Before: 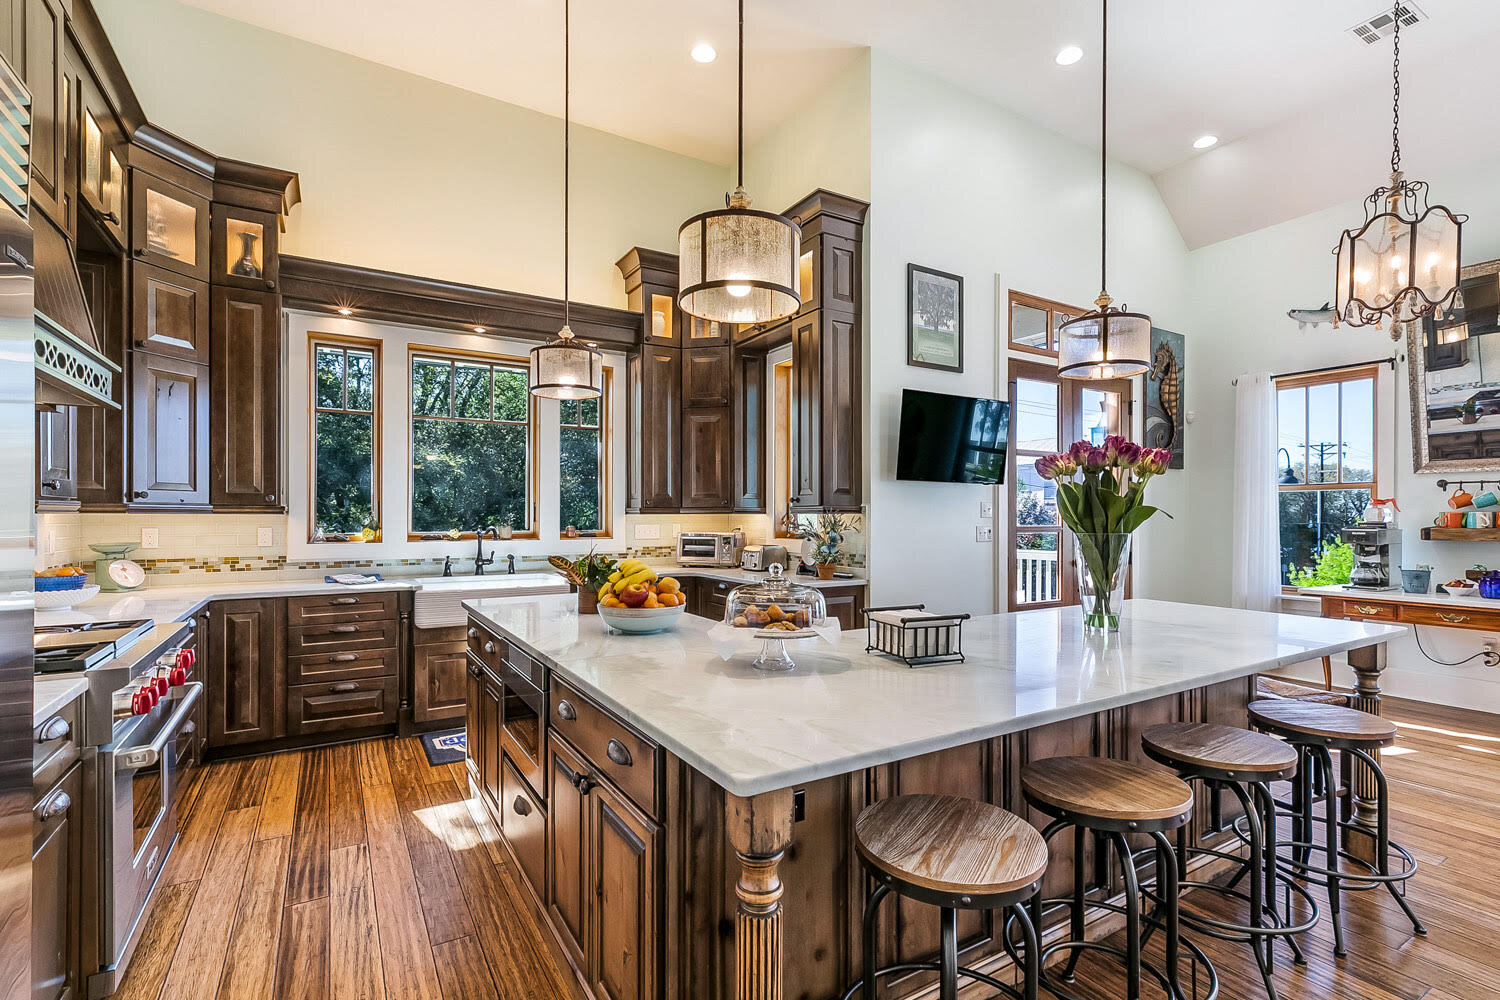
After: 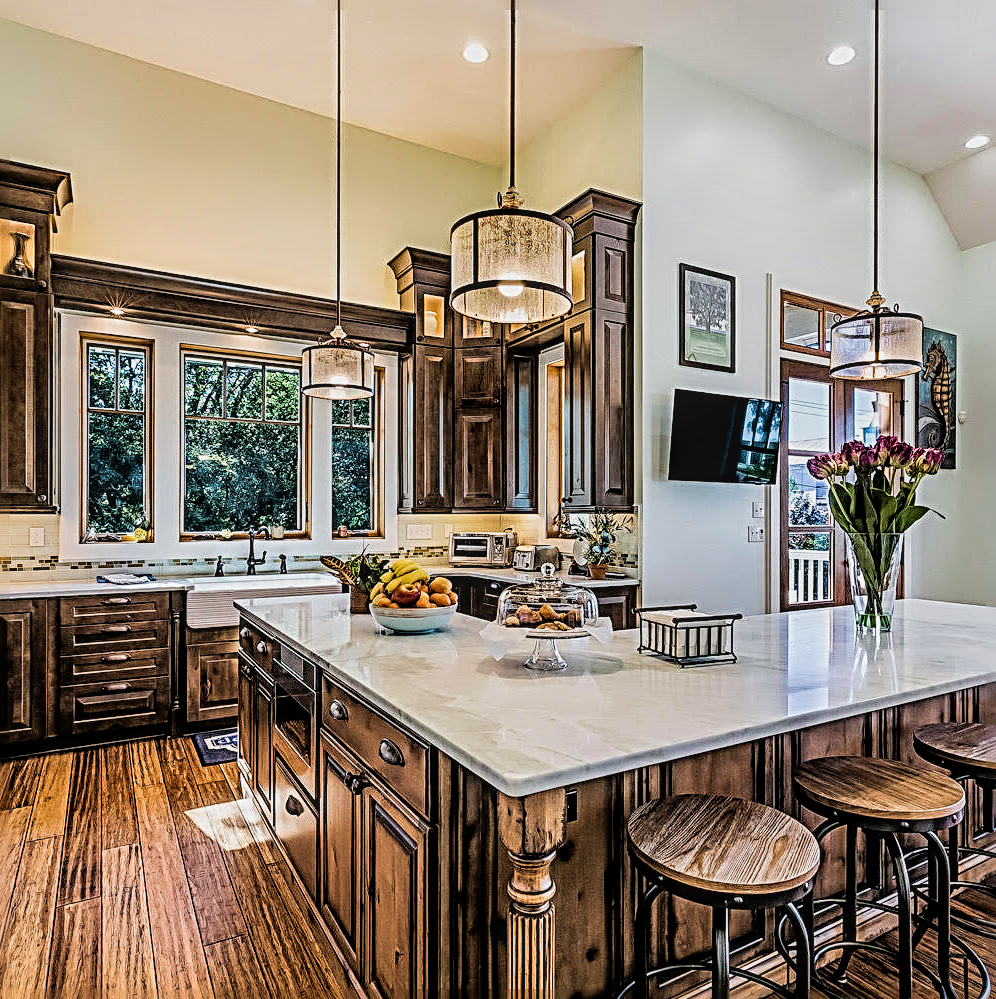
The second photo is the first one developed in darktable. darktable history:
exposure: compensate highlight preservation false
sharpen: radius 3.706, amount 0.94
crop and rotate: left 15.237%, right 18.316%
velvia: strength 44.71%
shadows and highlights: shadows 11.72, white point adjustment 1.19, soften with gaussian
tone equalizer: edges refinement/feathering 500, mask exposure compensation -1.57 EV, preserve details no
local contrast: on, module defaults
filmic rgb: black relative exposure -5.15 EV, white relative exposure 3.53 EV, hardness 3.19, contrast 1.191, highlights saturation mix -49.52%, iterations of high-quality reconstruction 0
